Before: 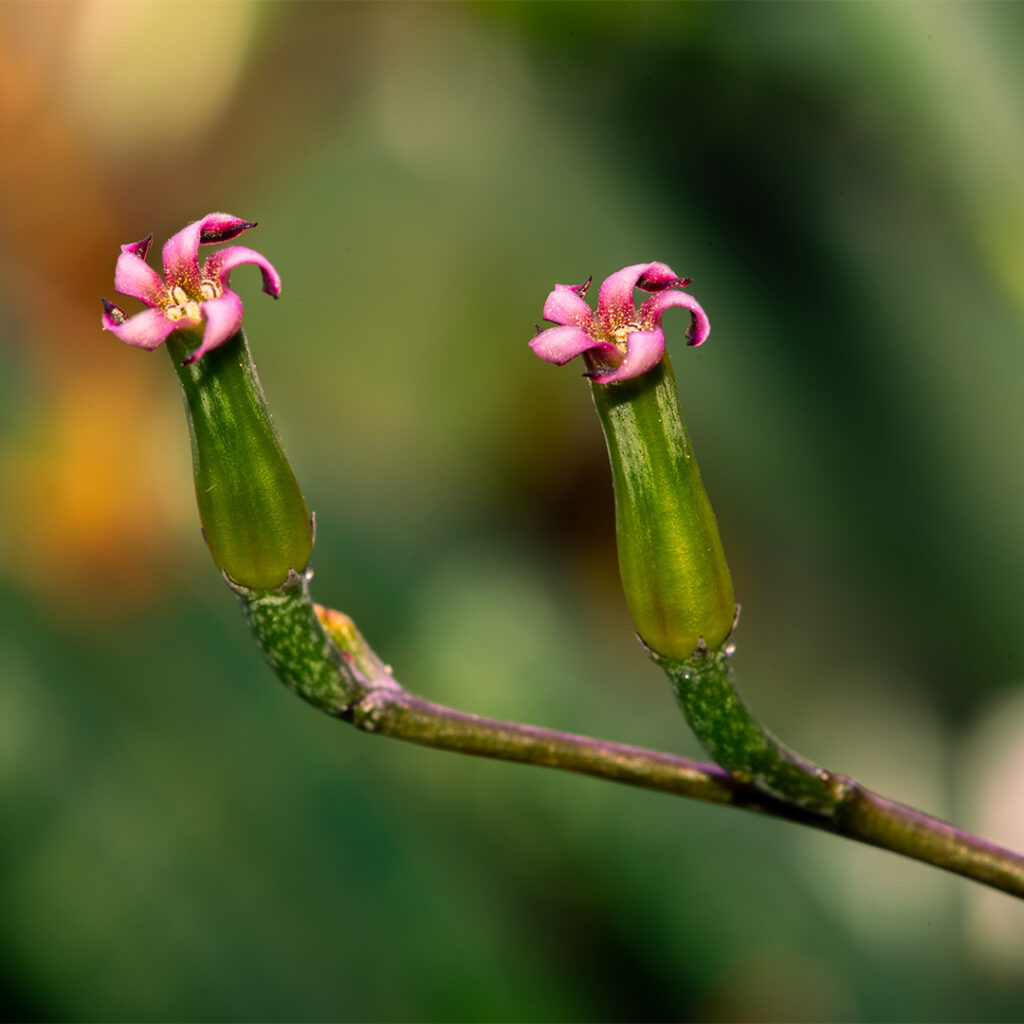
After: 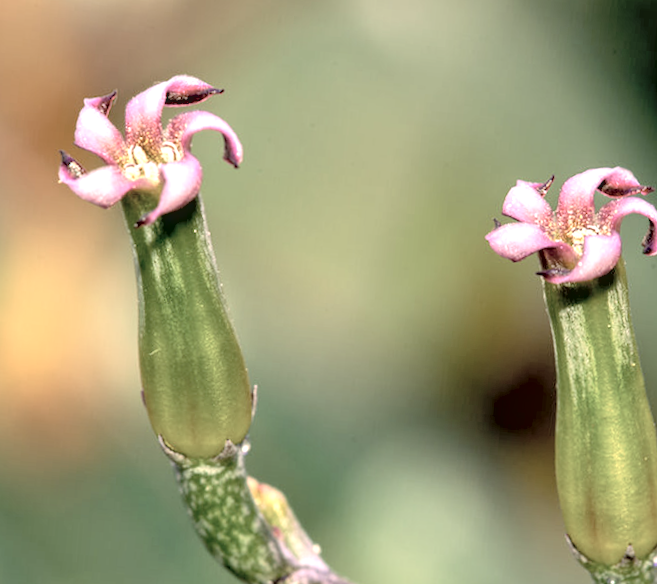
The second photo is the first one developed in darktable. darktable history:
local contrast: detail 110%
exposure: black level correction 0.008, exposure 0.979 EV, compensate highlight preservation false
contrast brightness saturation: brightness 0.18, saturation -0.5
rotate and perspective: rotation 0.174°, lens shift (vertical) 0.013, lens shift (horizontal) 0.019, shear 0.001, automatic cropping original format, crop left 0.007, crop right 0.991, crop top 0.016, crop bottom 0.997
crop and rotate: angle -4.99°, left 2.122%, top 6.945%, right 27.566%, bottom 30.519%
